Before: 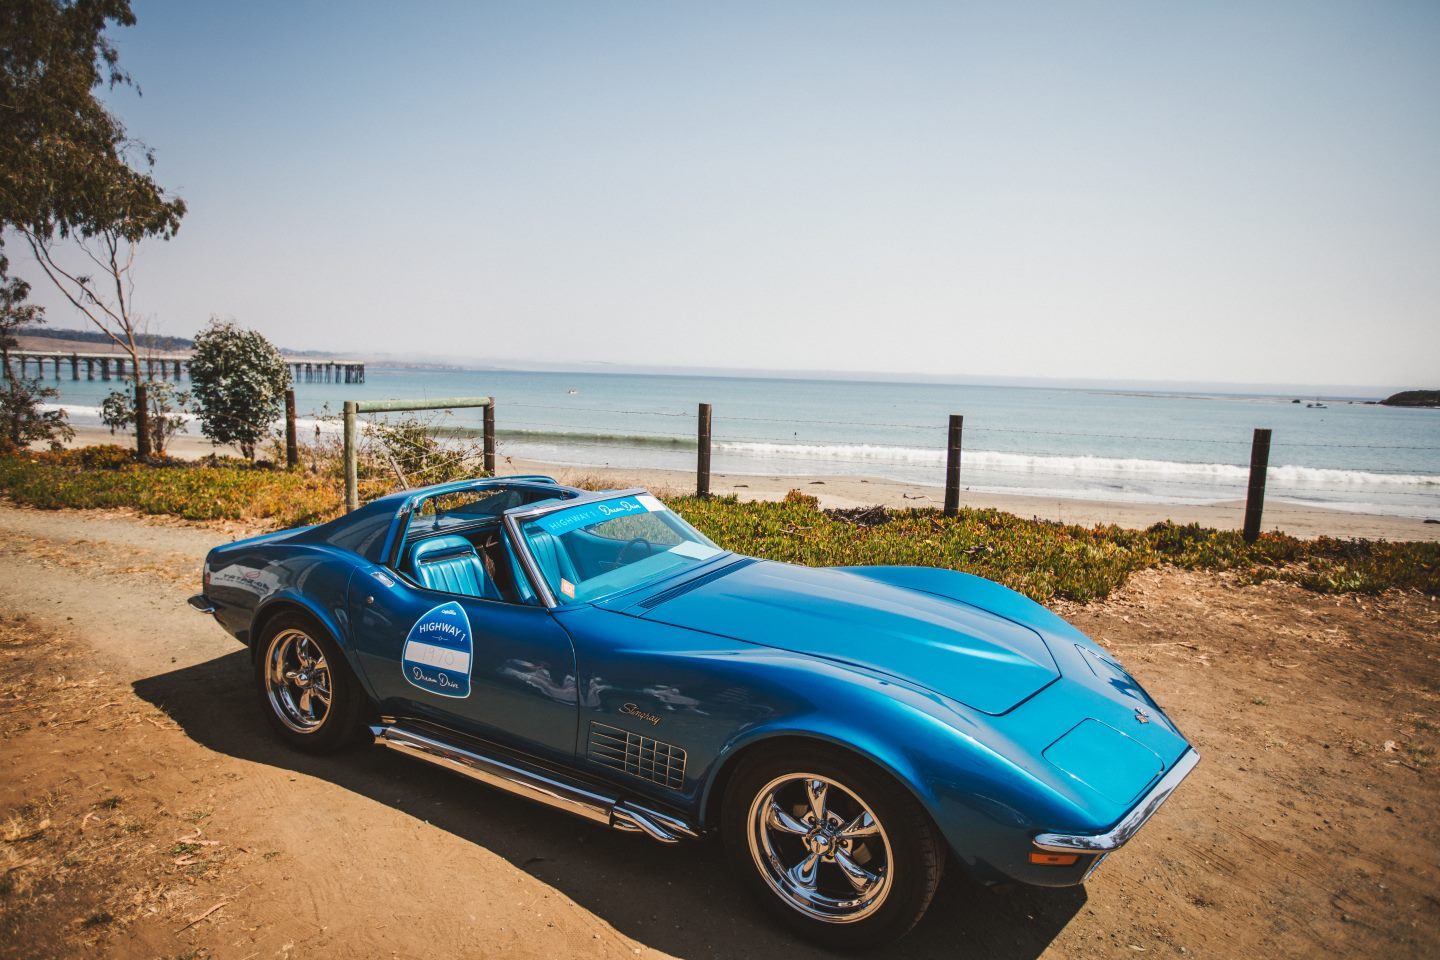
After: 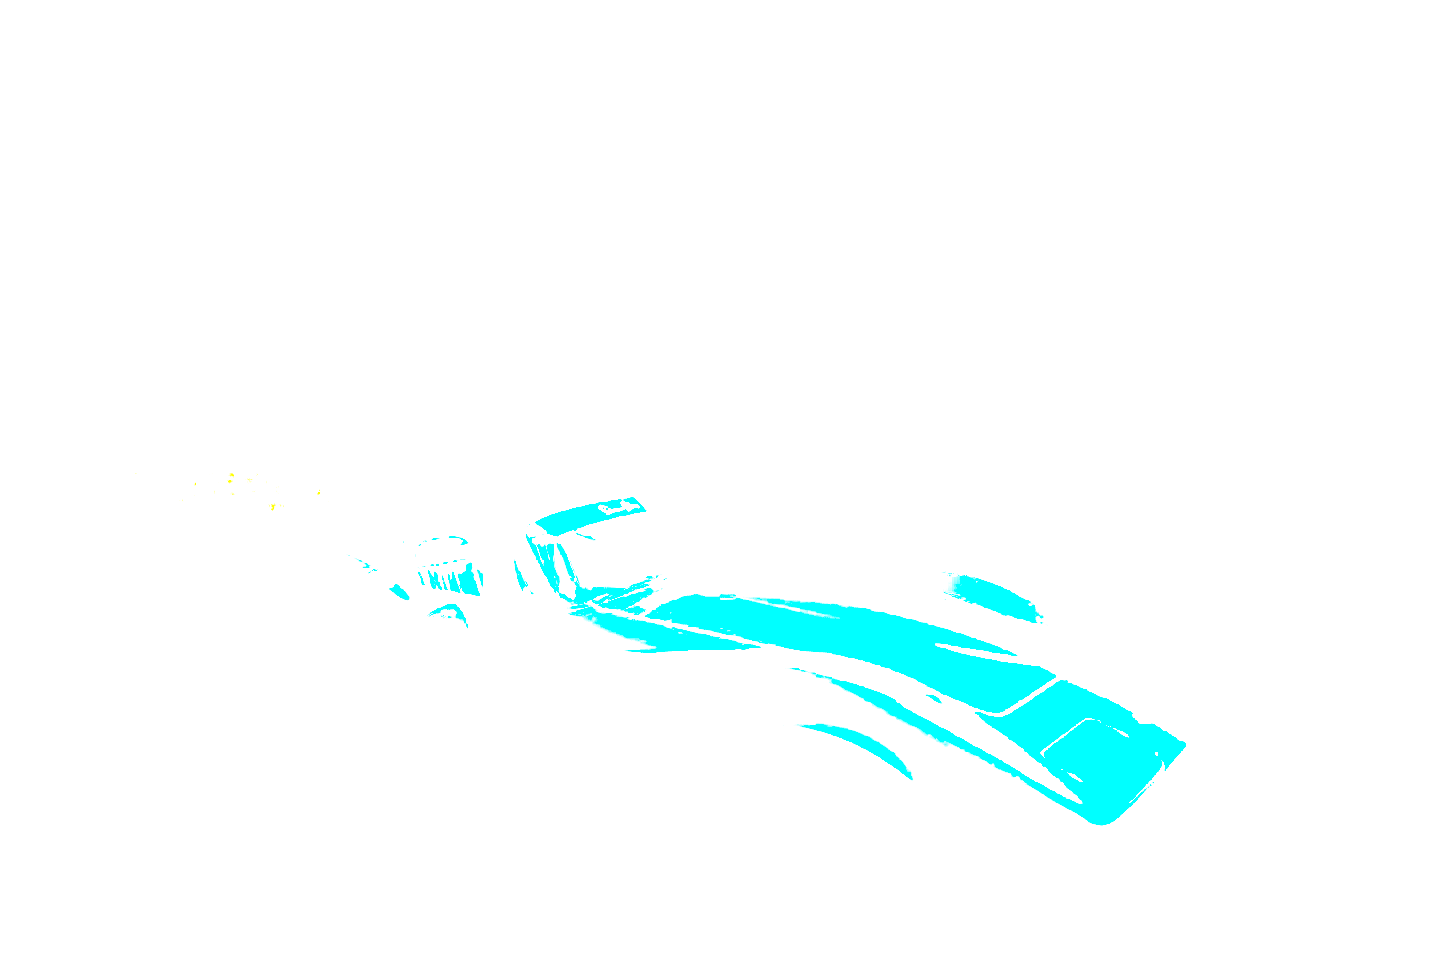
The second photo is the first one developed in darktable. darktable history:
local contrast: detail 160%
exposure: exposure 7.93 EV, compensate highlight preservation false
